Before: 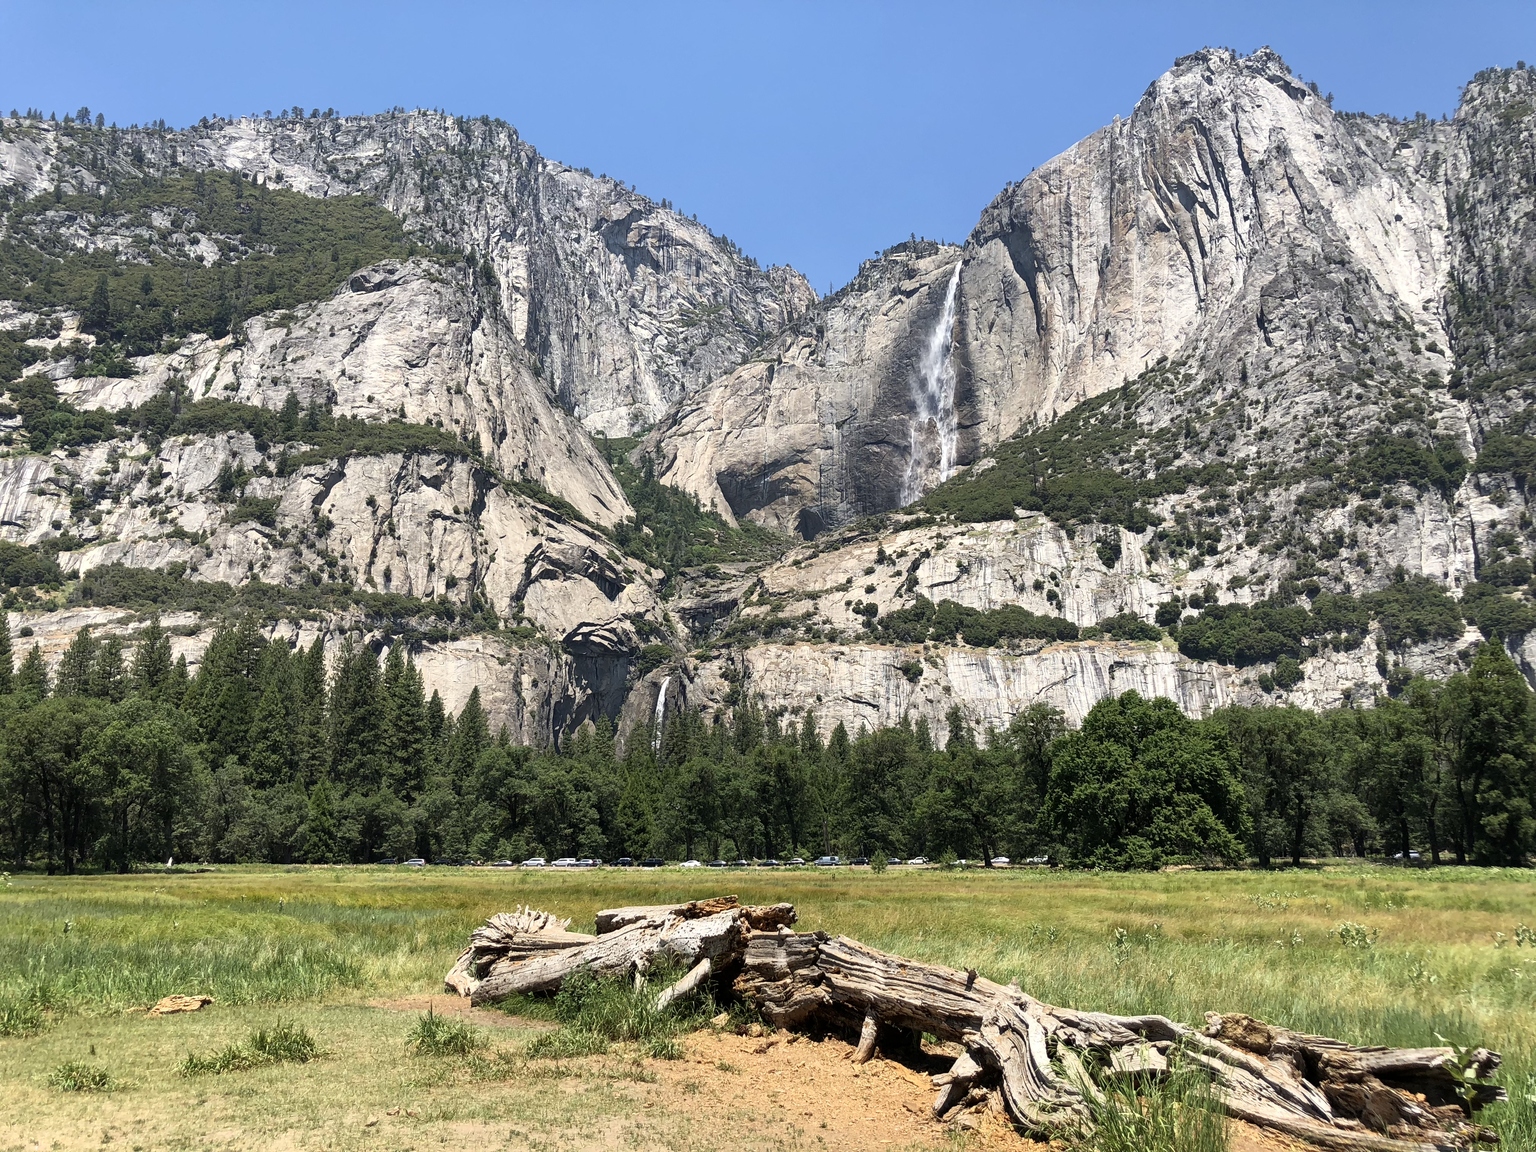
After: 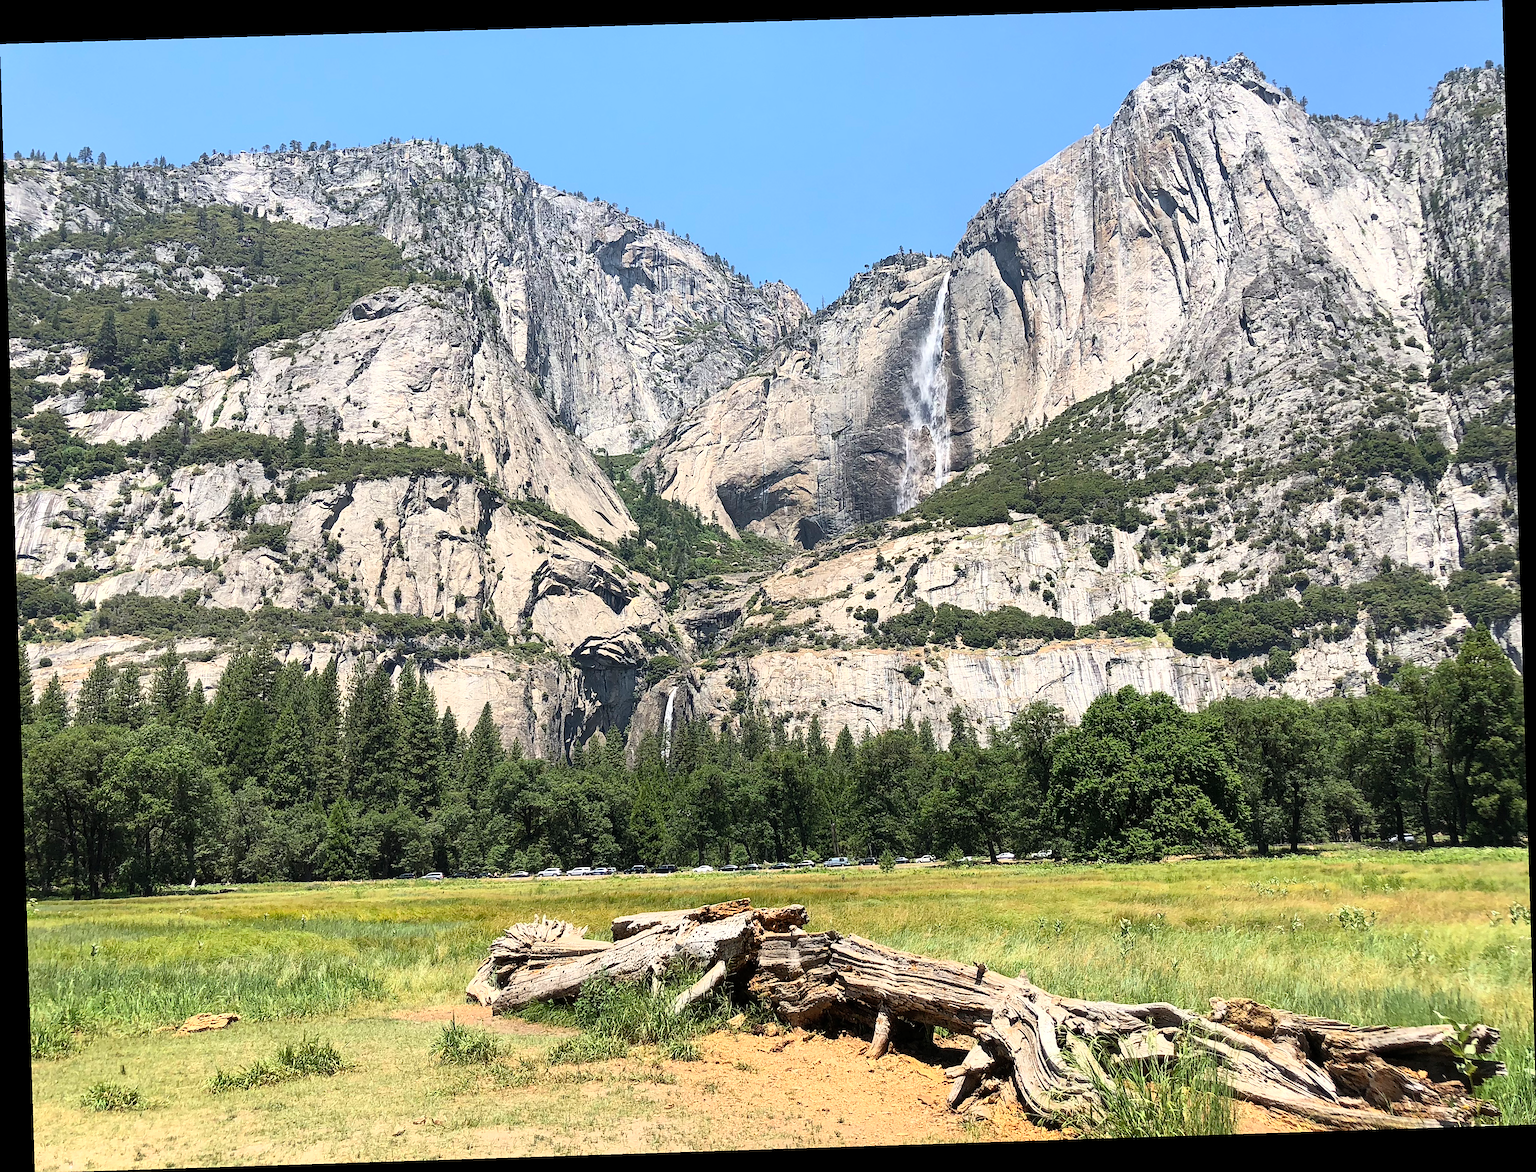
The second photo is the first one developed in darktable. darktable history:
contrast brightness saturation: contrast 0.2, brightness 0.15, saturation 0.14
sharpen: on, module defaults
rotate and perspective: rotation -1.77°, lens shift (horizontal) 0.004, automatic cropping off
